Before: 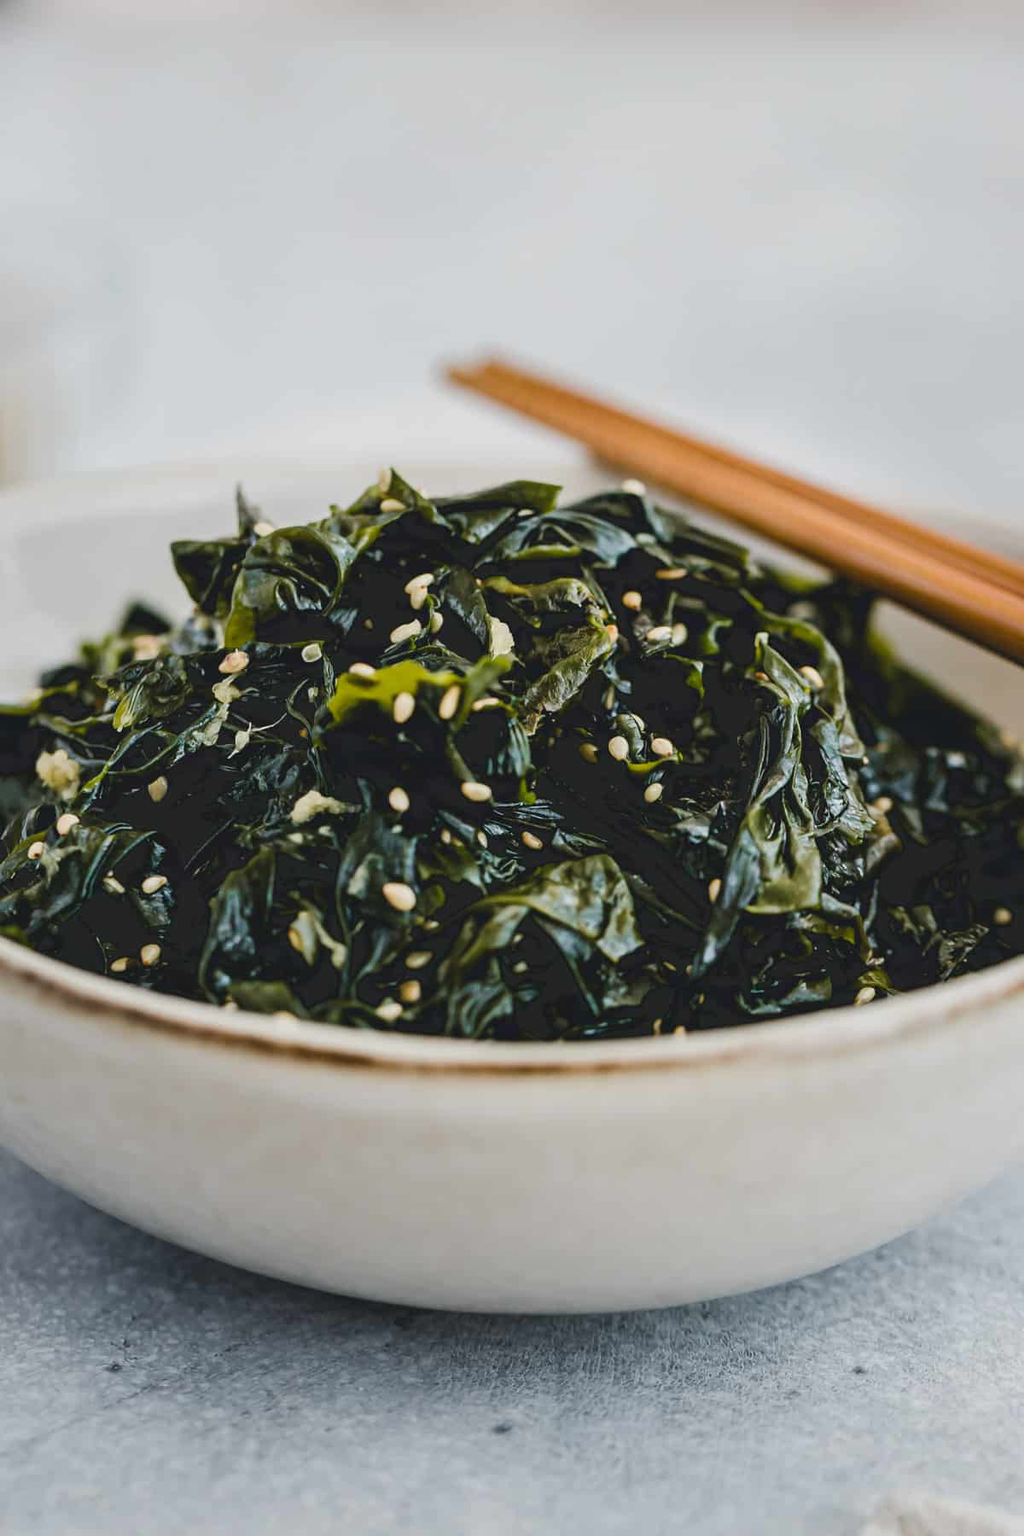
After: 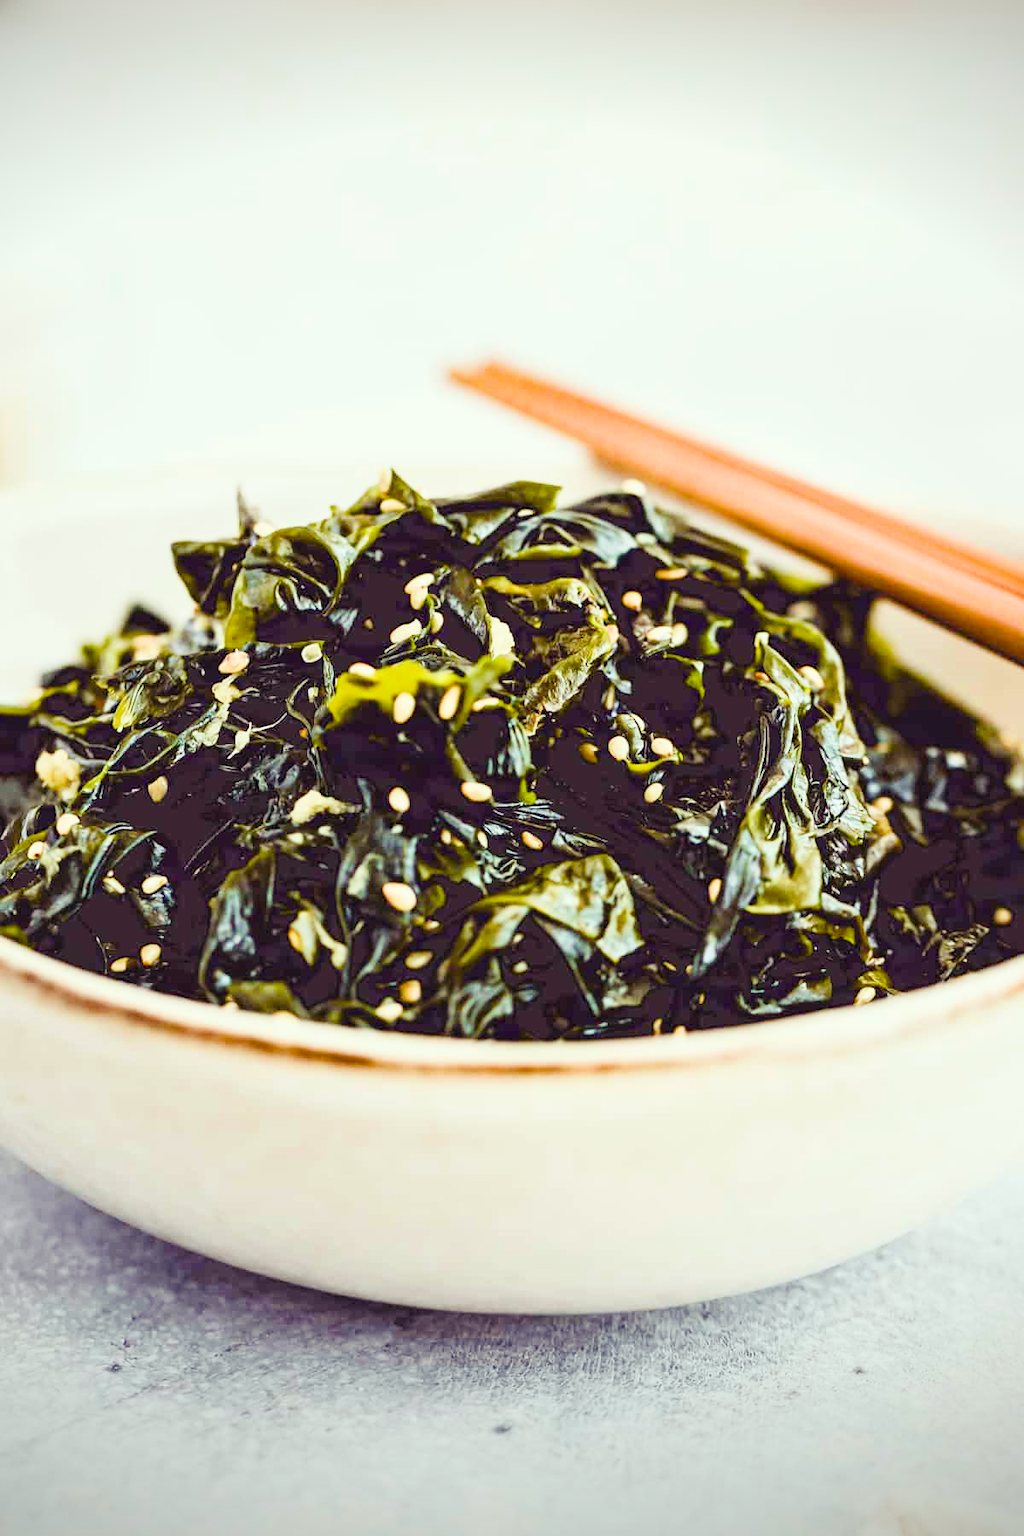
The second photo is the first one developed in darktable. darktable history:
color balance rgb: shadows lift › luminance -21.66%, shadows lift › chroma 8.98%, shadows lift › hue 283.37°, power › chroma 1.55%, power › hue 25.59°, highlights gain › luminance 6.08%, highlights gain › chroma 2.55%, highlights gain › hue 90°, global offset › luminance -0.87%, perceptual saturation grading › global saturation 27.49%, perceptual saturation grading › highlights -28.39%, perceptual saturation grading › mid-tones 15.22%, perceptual saturation grading › shadows 33.98%, perceptual brilliance grading › highlights 10%, perceptual brilliance grading › mid-tones 5%
exposure: black level correction 0, exposure 1.45 EV, compensate exposure bias true, compensate highlight preservation false
vignetting: fall-off start 97.23%, saturation -0.024, center (-0.033, -0.042), width/height ratio 1.179, unbound false
filmic rgb: black relative exposure -7.65 EV, white relative exposure 4.56 EV, hardness 3.61
